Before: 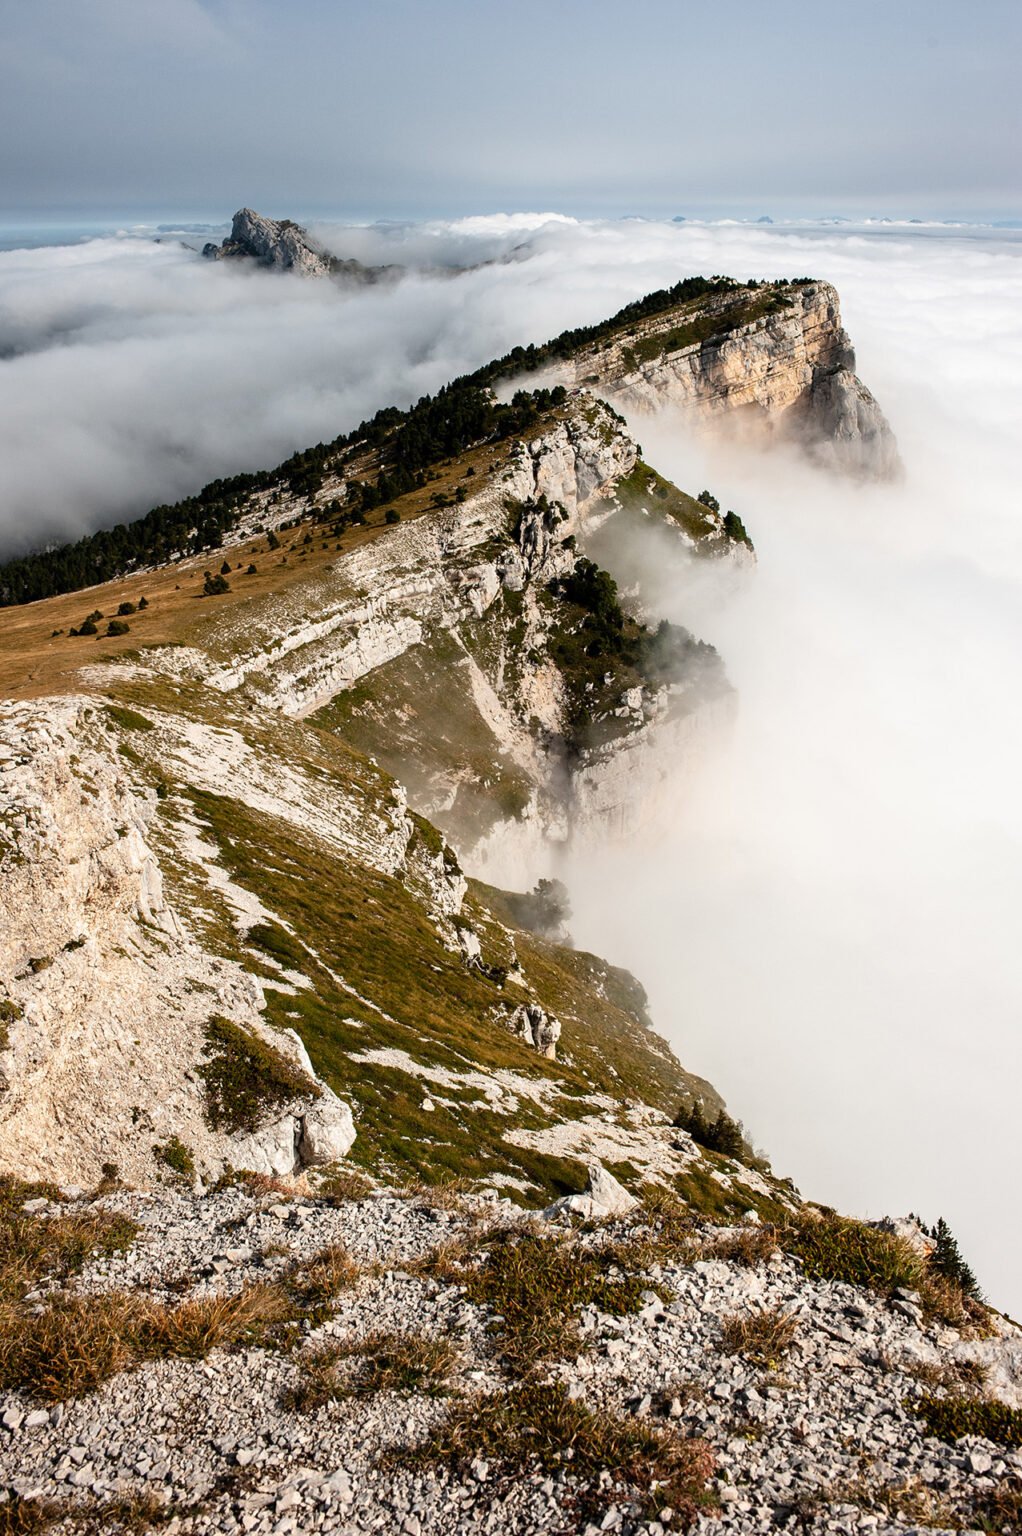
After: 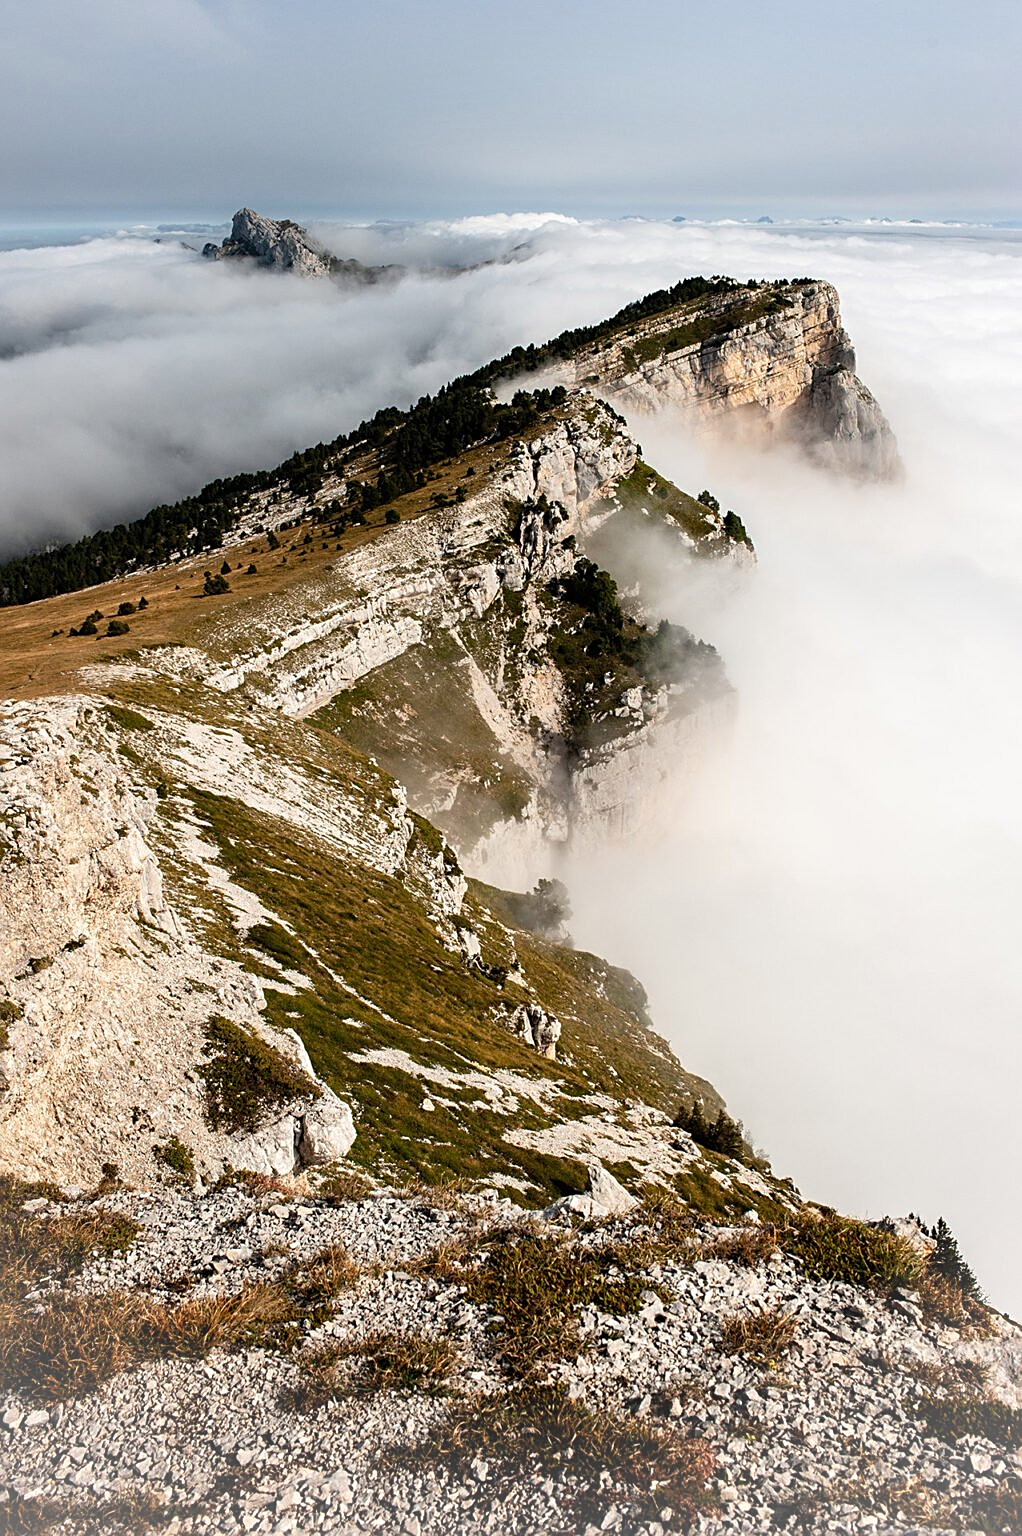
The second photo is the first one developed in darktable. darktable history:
vignetting: fall-off radius 81.93%, brightness 0.318, saturation -0.003
sharpen: on, module defaults
